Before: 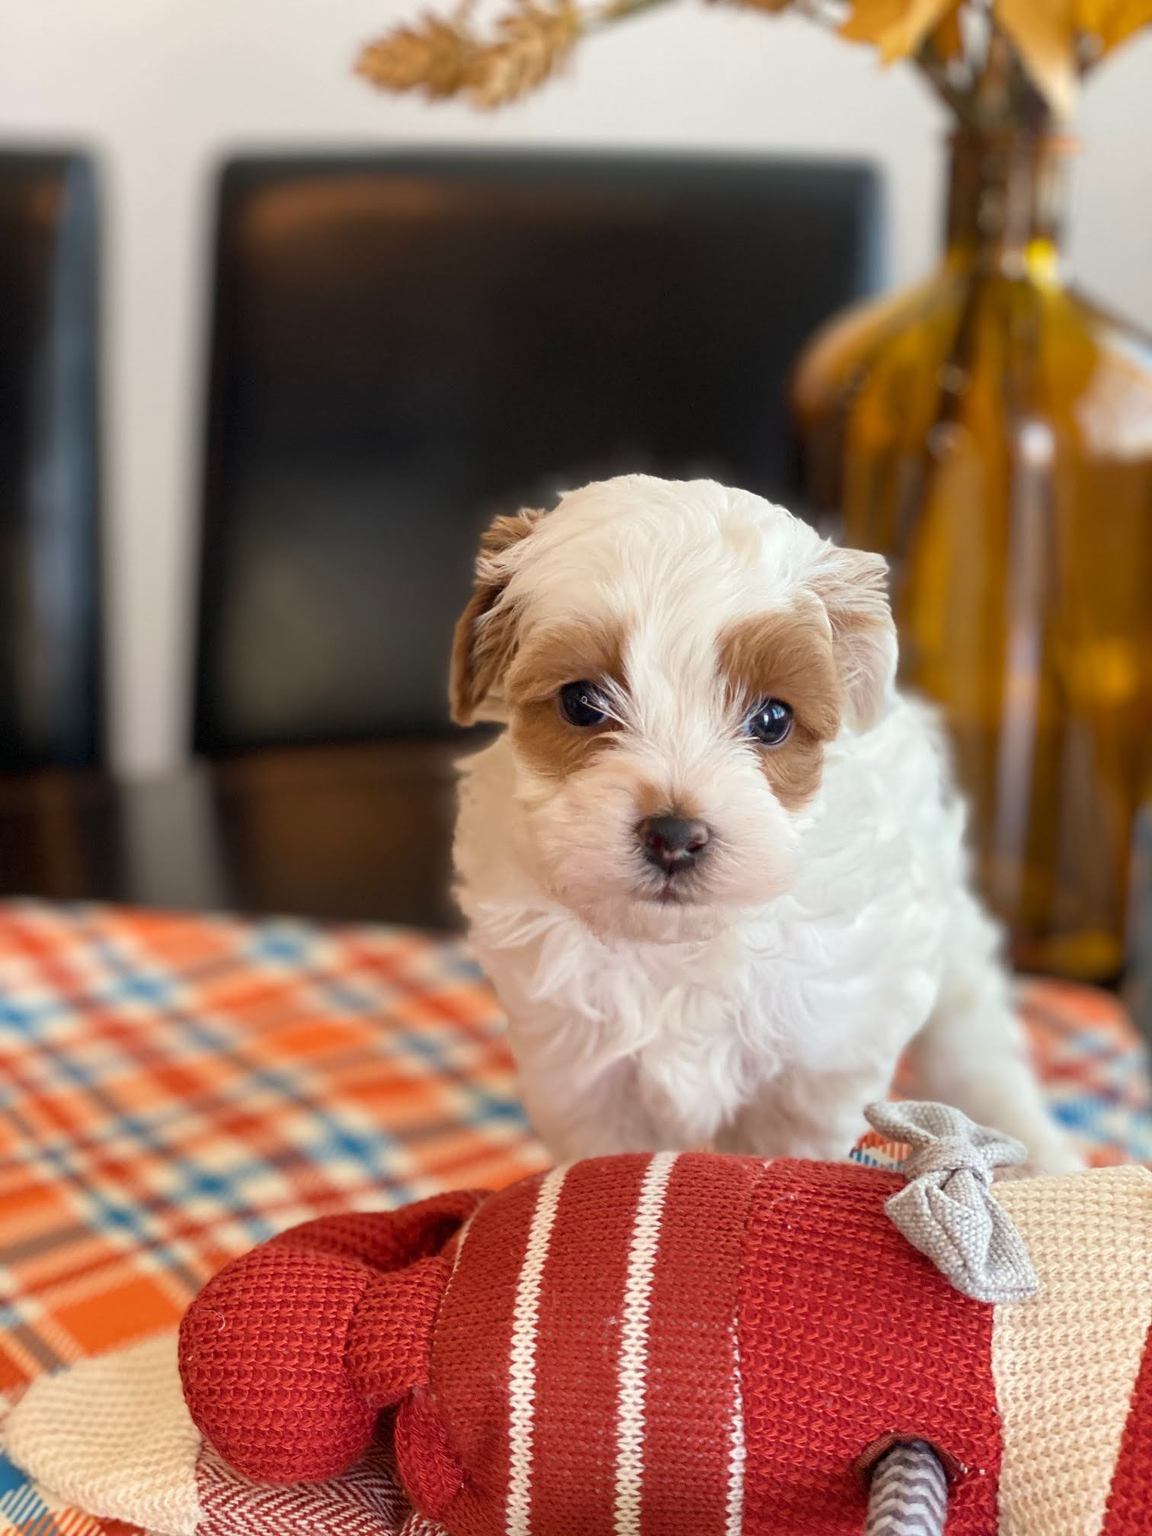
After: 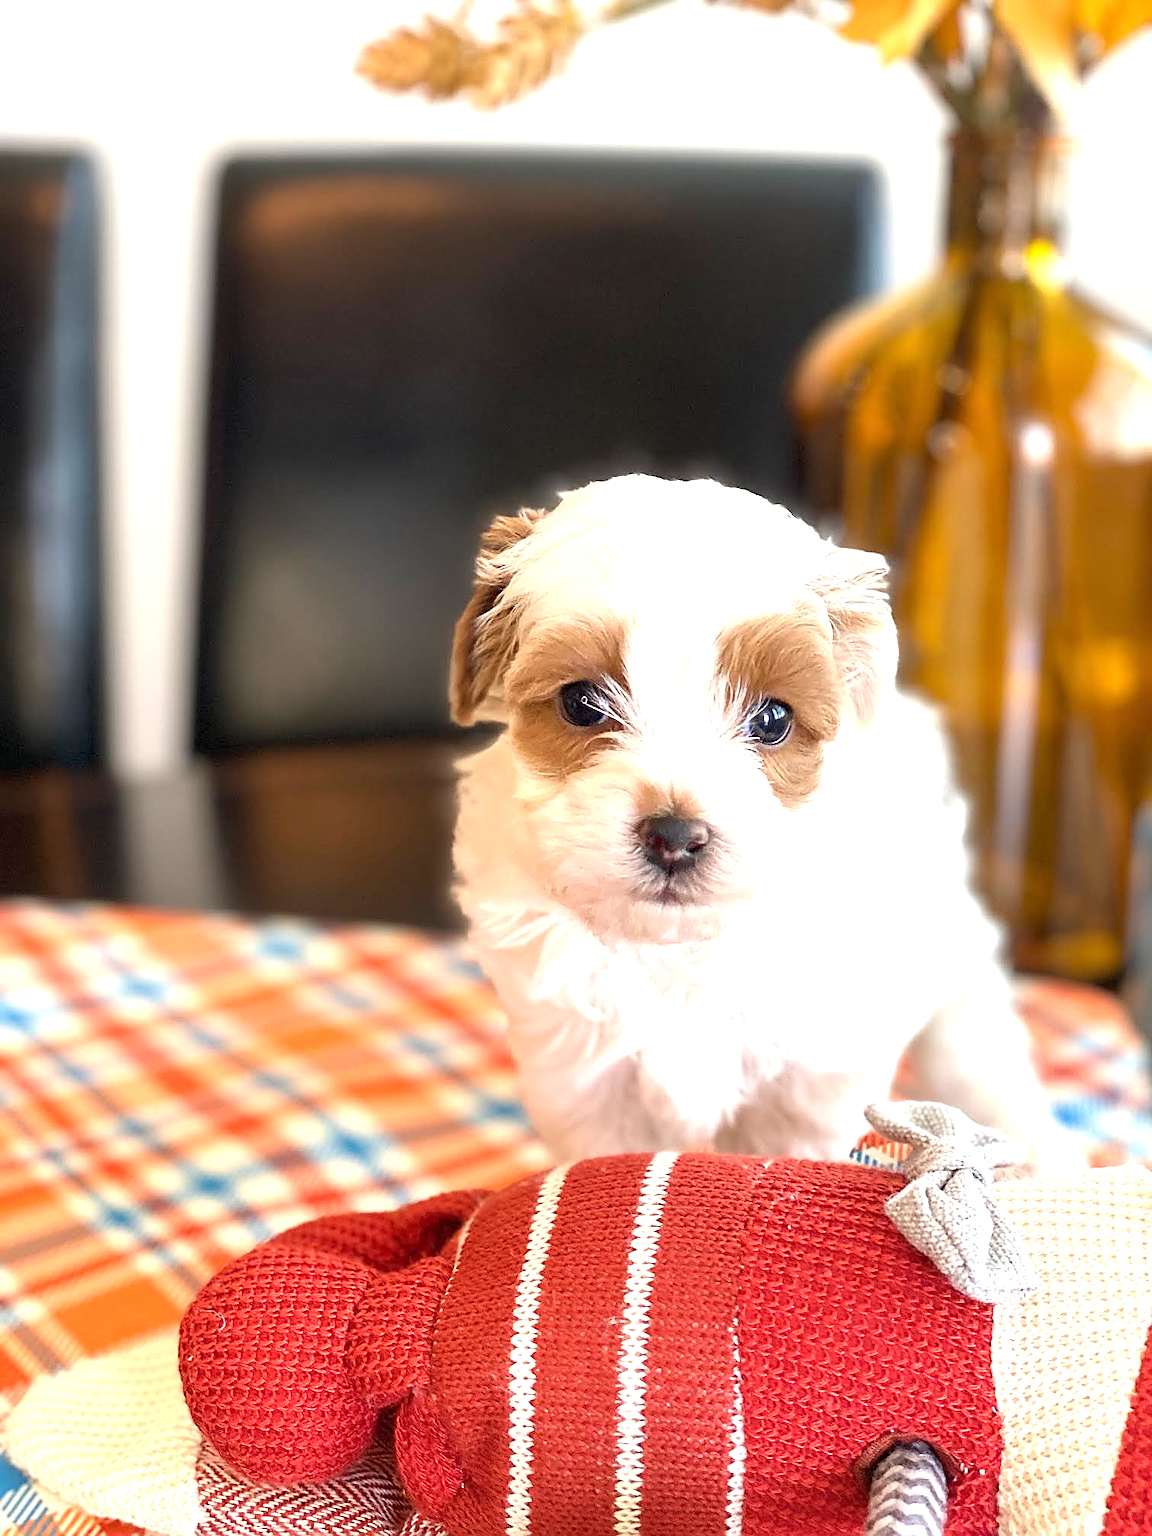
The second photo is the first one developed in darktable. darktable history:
sharpen: radius 1.378, amount 1.264, threshold 0.729
exposure: exposure 1 EV, compensate exposure bias true, compensate highlight preservation false
